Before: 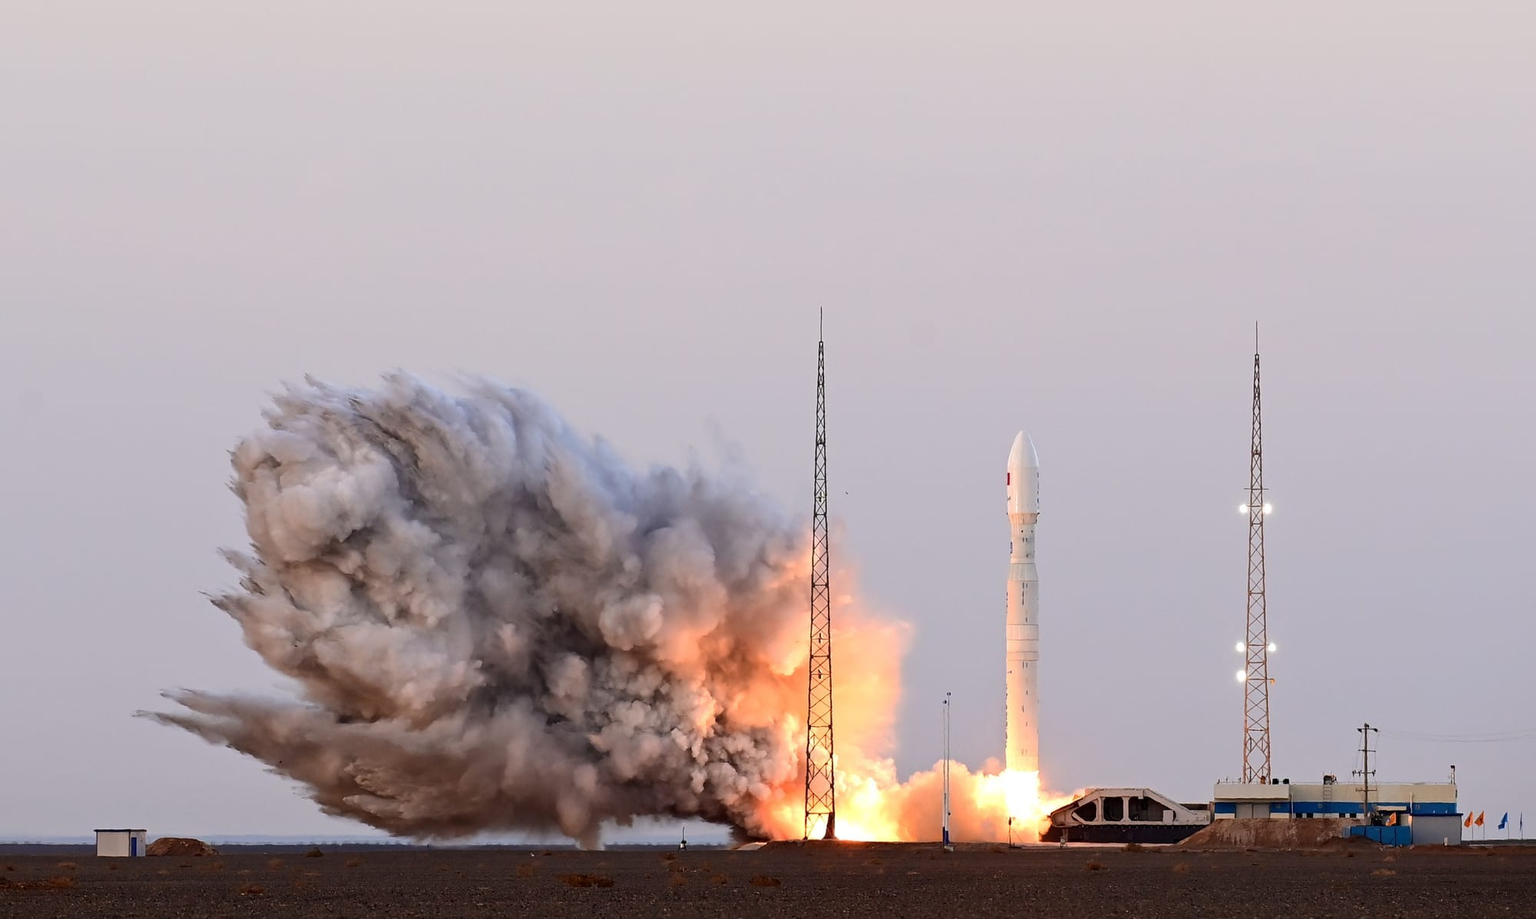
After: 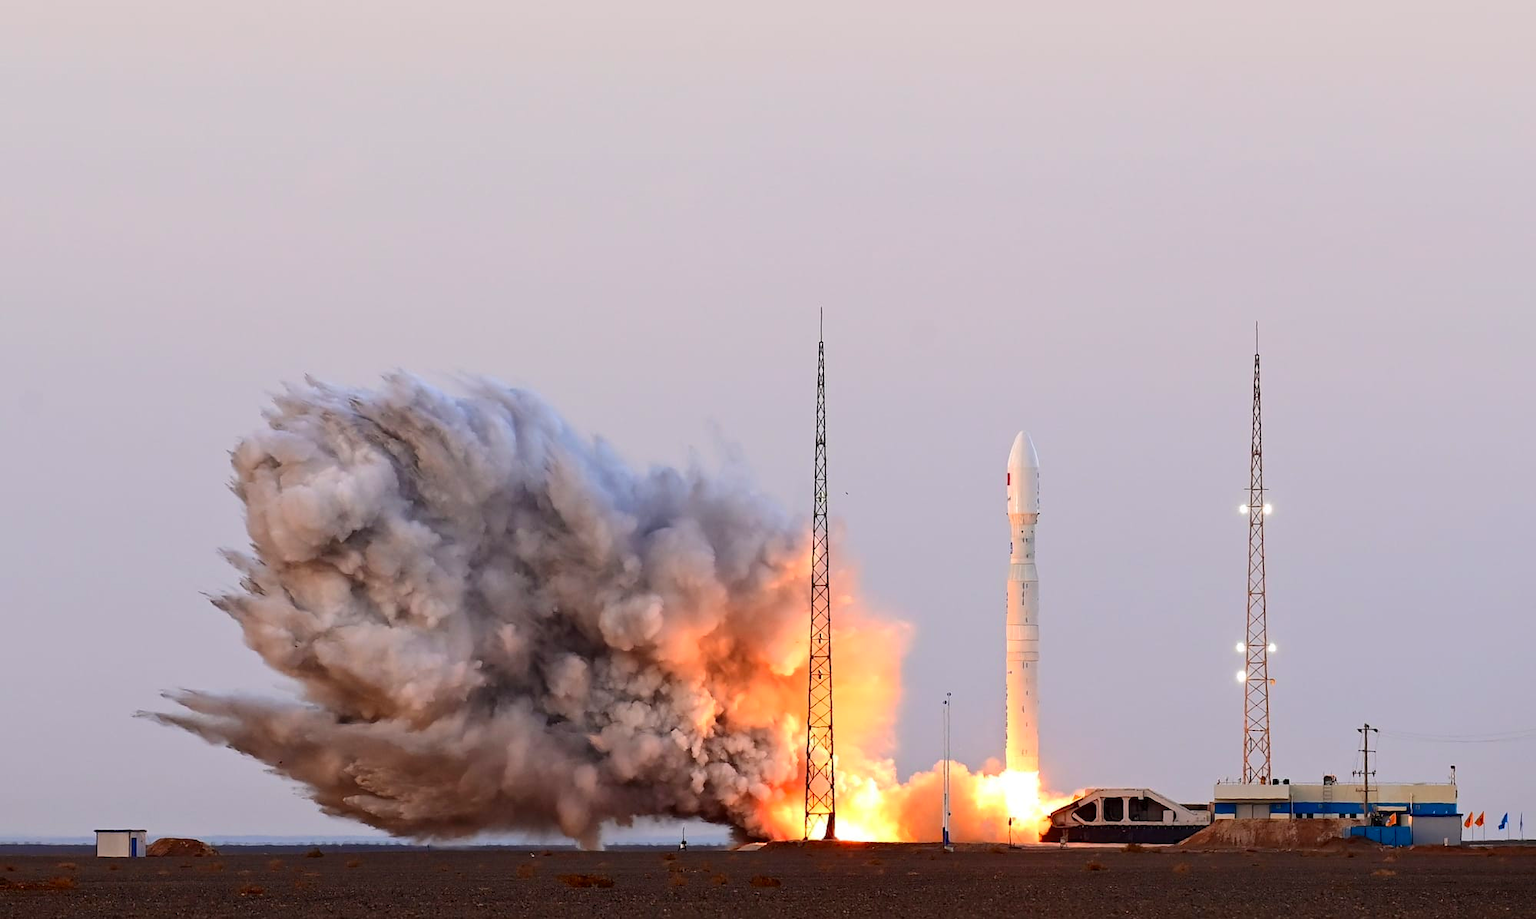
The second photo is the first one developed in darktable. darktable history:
color correction: saturation 1.34
